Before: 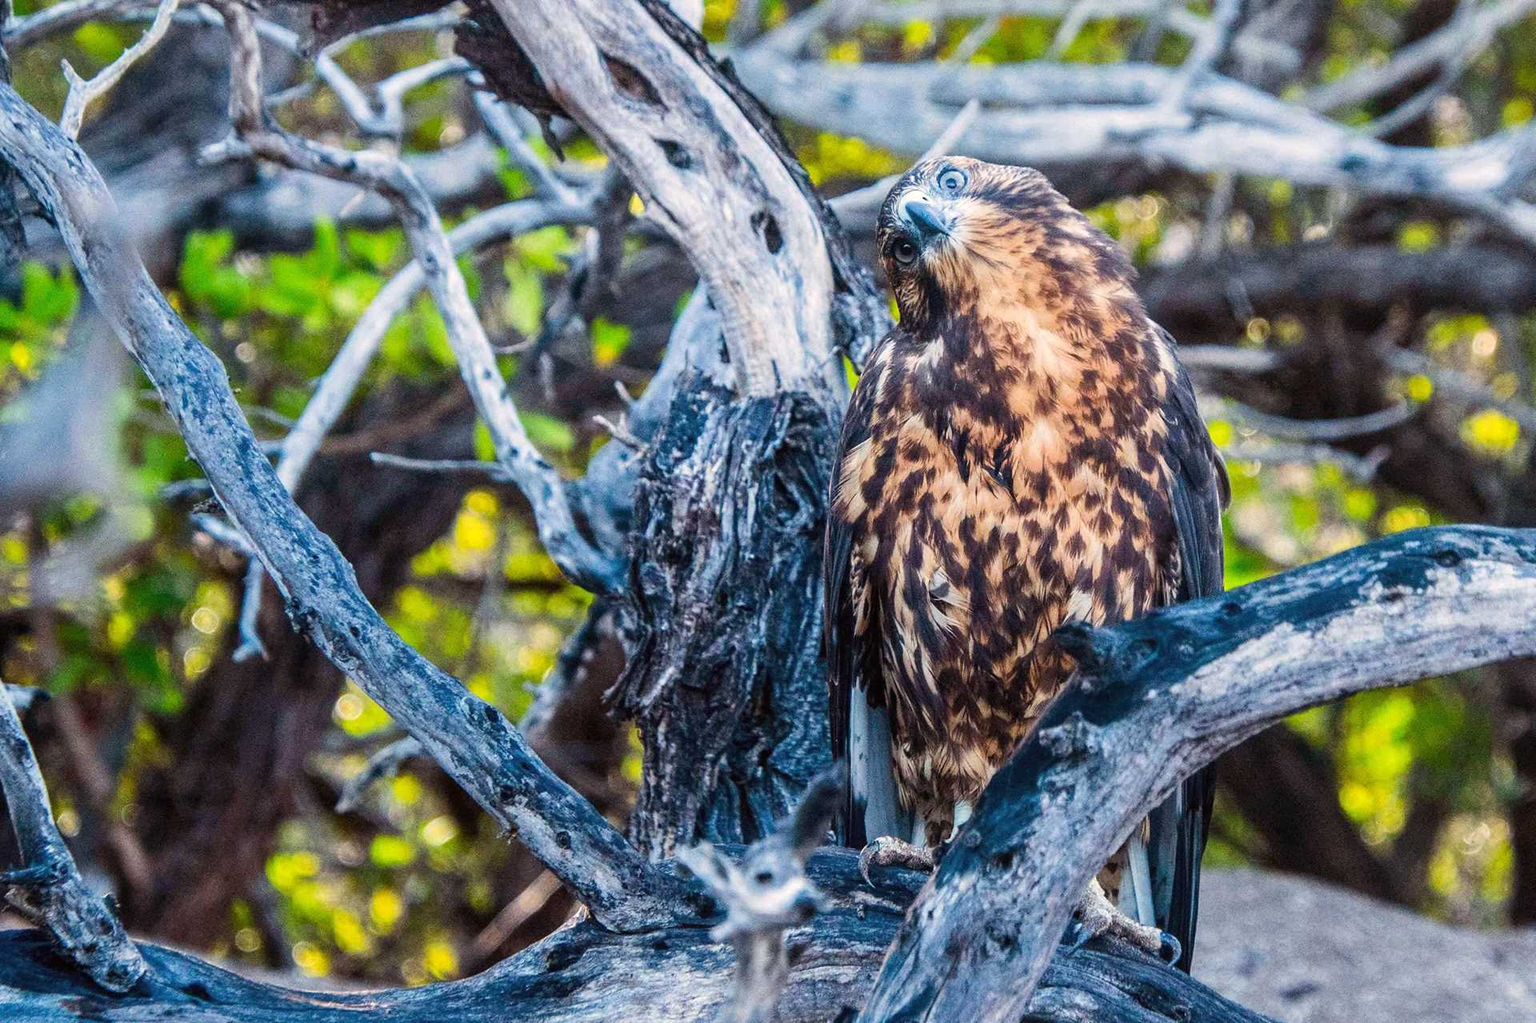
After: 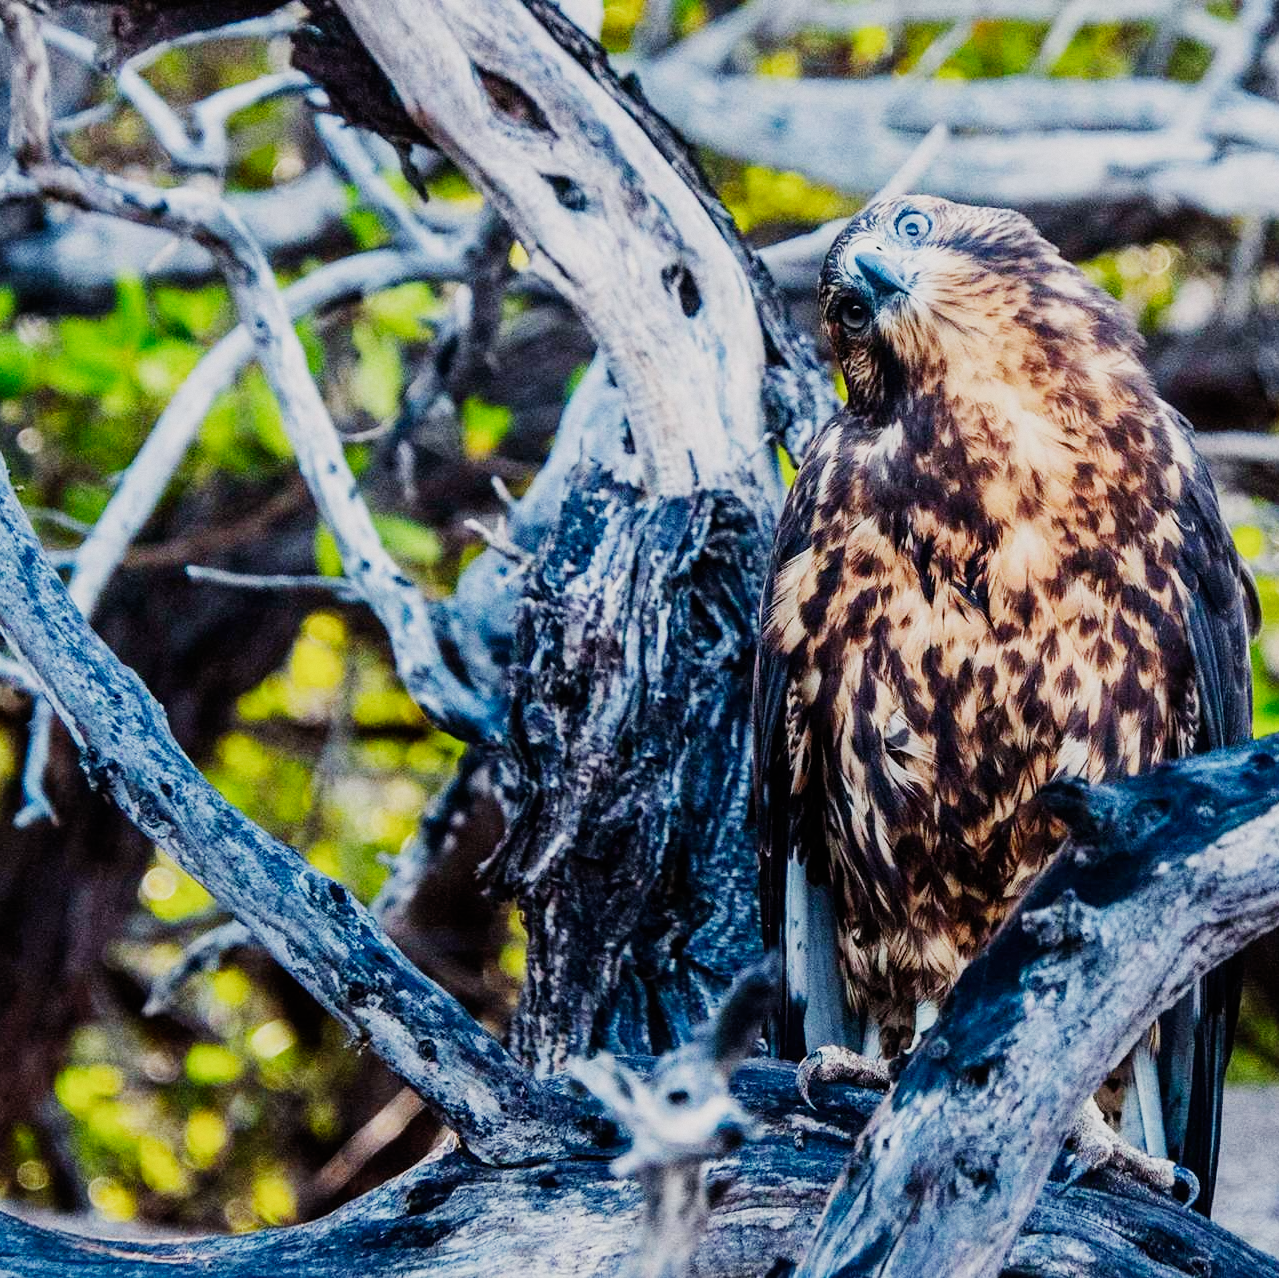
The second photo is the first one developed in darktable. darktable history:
crop and rotate: left 14.436%, right 18.898%
sigmoid: contrast 1.7, skew -0.2, preserve hue 0%, red attenuation 0.1, red rotation 0.035, green attenuation 0.1, green rotation -0.017, blue attenuation 0.15, blue rotation -0.052, base primaries Rec2020
grain: coarseness 0.09 ISO, strength 10%
